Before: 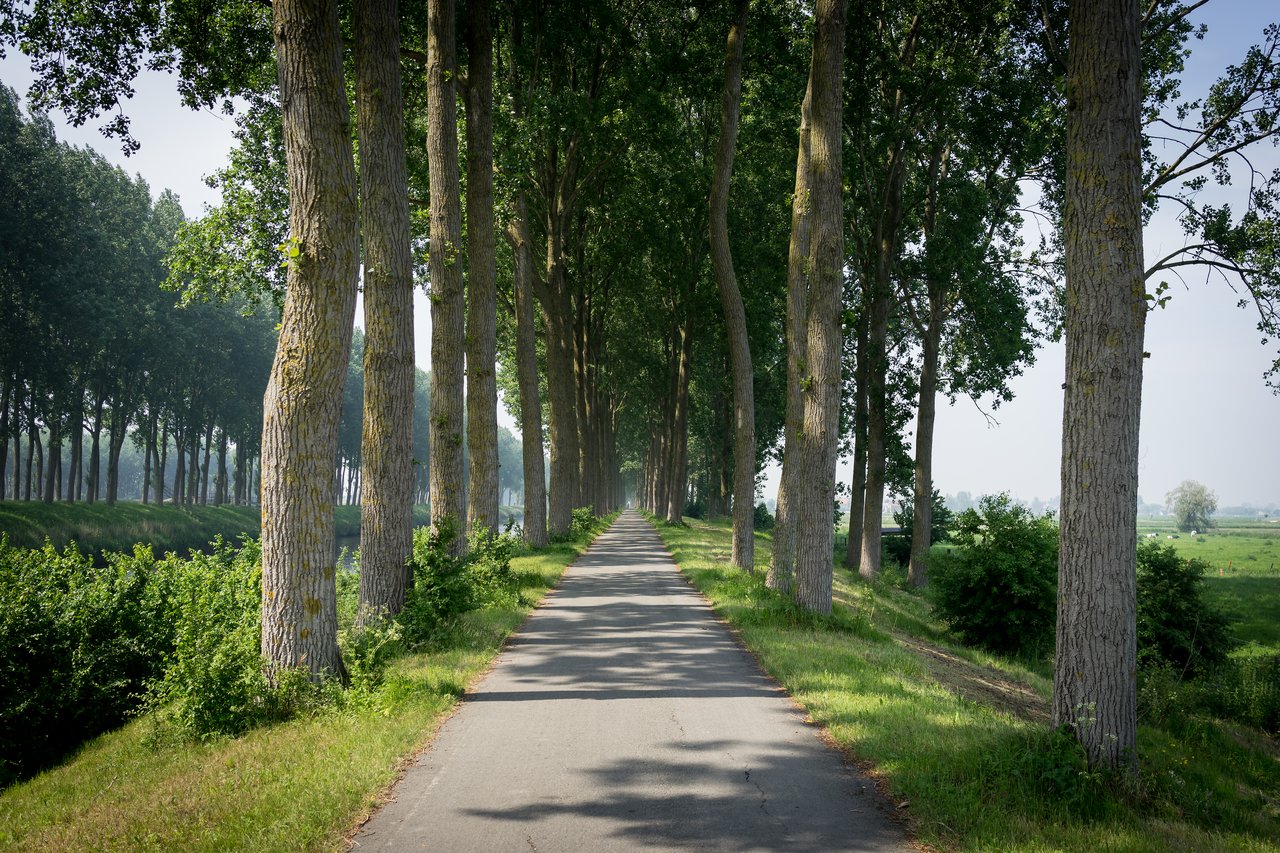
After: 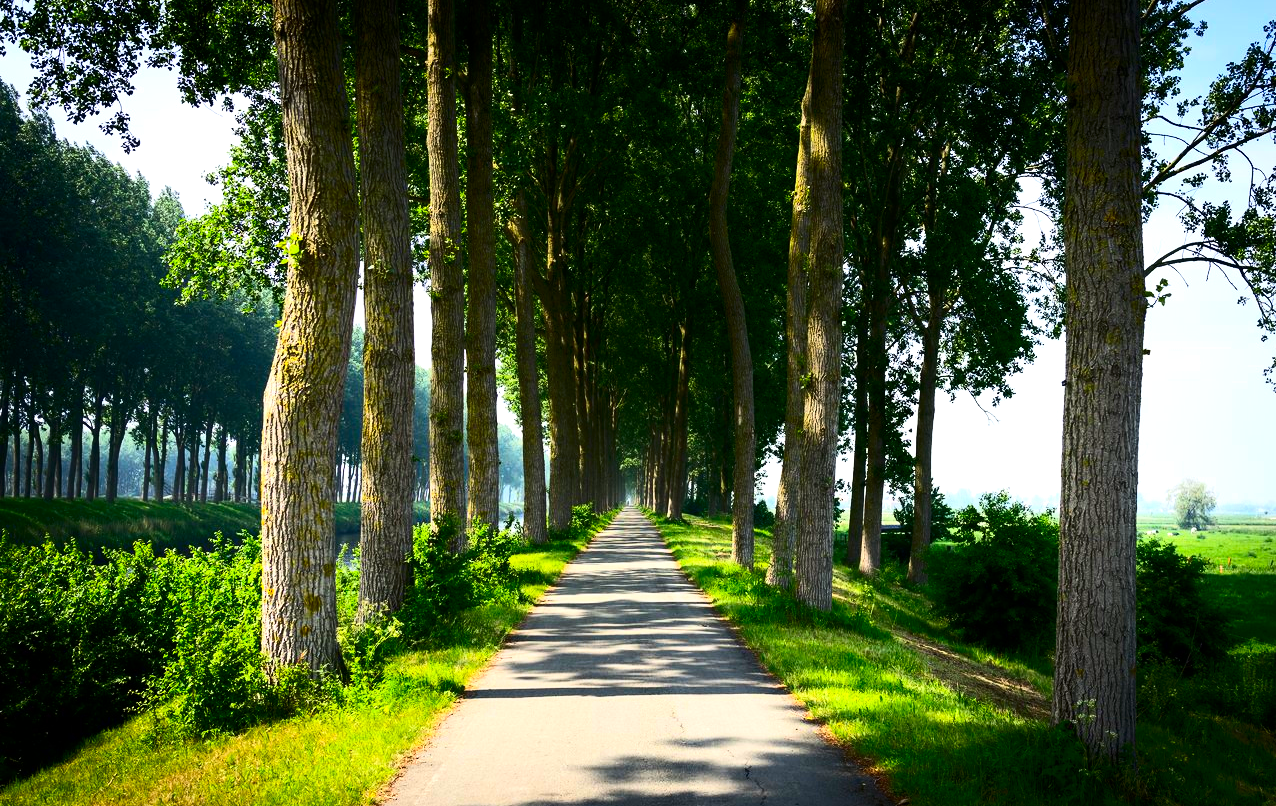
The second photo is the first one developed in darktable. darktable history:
contrast brightness saturation: contrast 0.263, brightness 0.017, saturation 0.867
crop: top 0.392%, right 0.265%, bottom 5.026%
tone equalizer: -8 EV -0.736 EV, -7 EV -0.74 EV, -6 EV -0.566 EV, -5 EV -0.416 EV, -3 EV 0.385 EV, -2 EV 0.6 EV, -1 EV 0.683 EV, +0 EV 0.733 EV, edges refinement/feathering 500, mask exposure compensation -1.57 EV, preserve details guided filter
